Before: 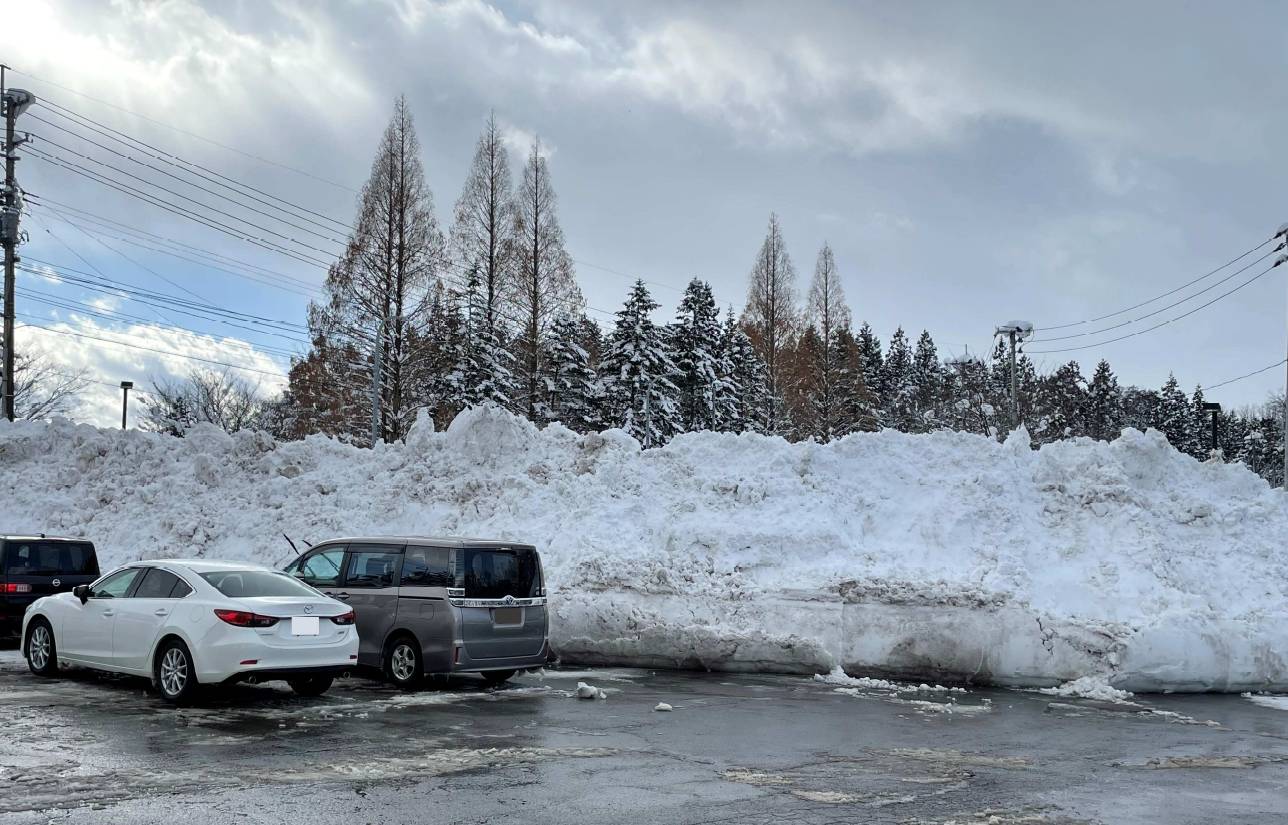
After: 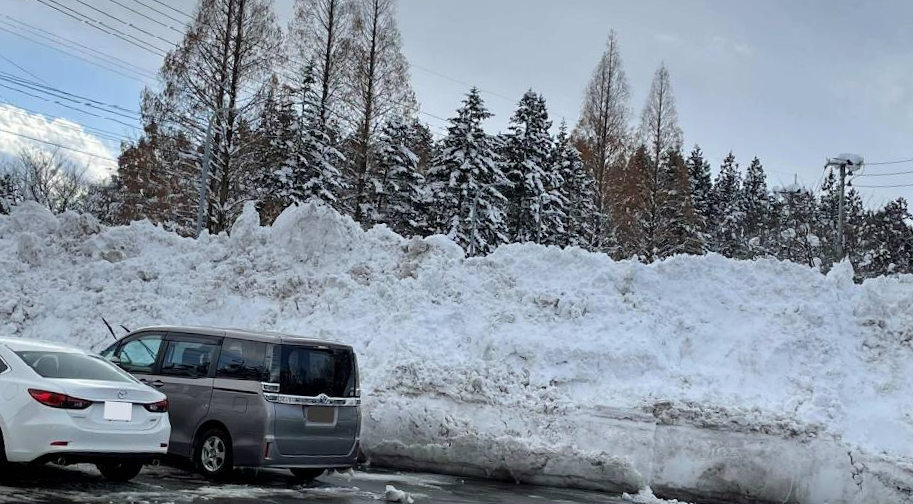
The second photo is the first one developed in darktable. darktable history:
crop and rotate: angle -3.8°, left 9.901%, top 20.659%, right 11.992%, bottom 12.014%
